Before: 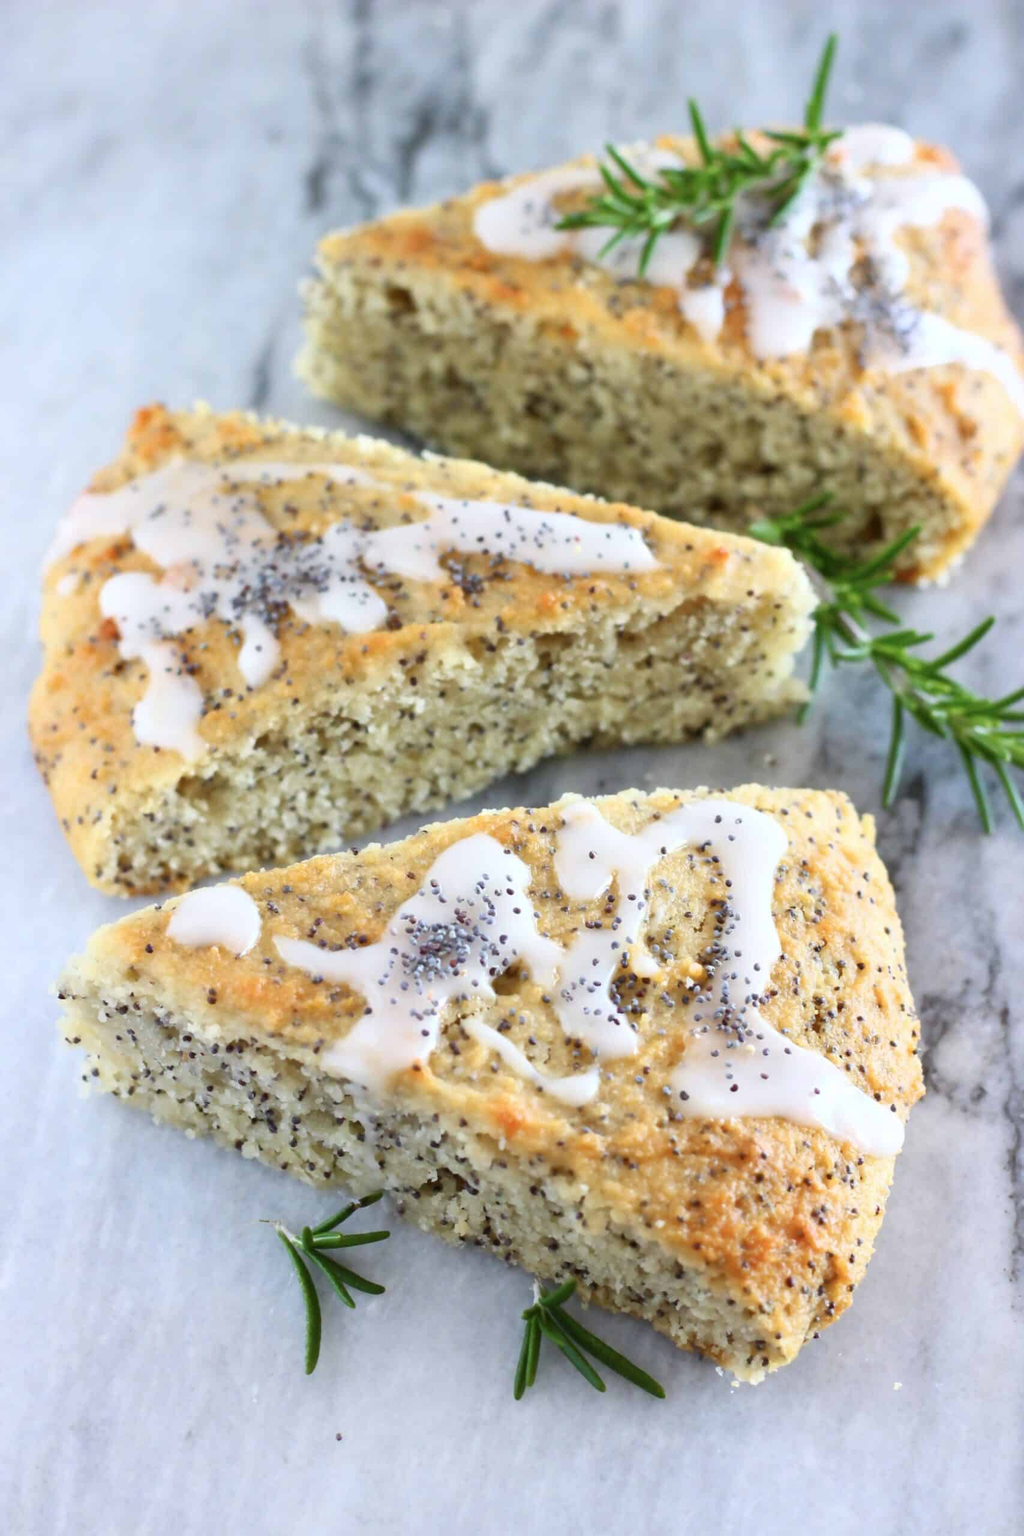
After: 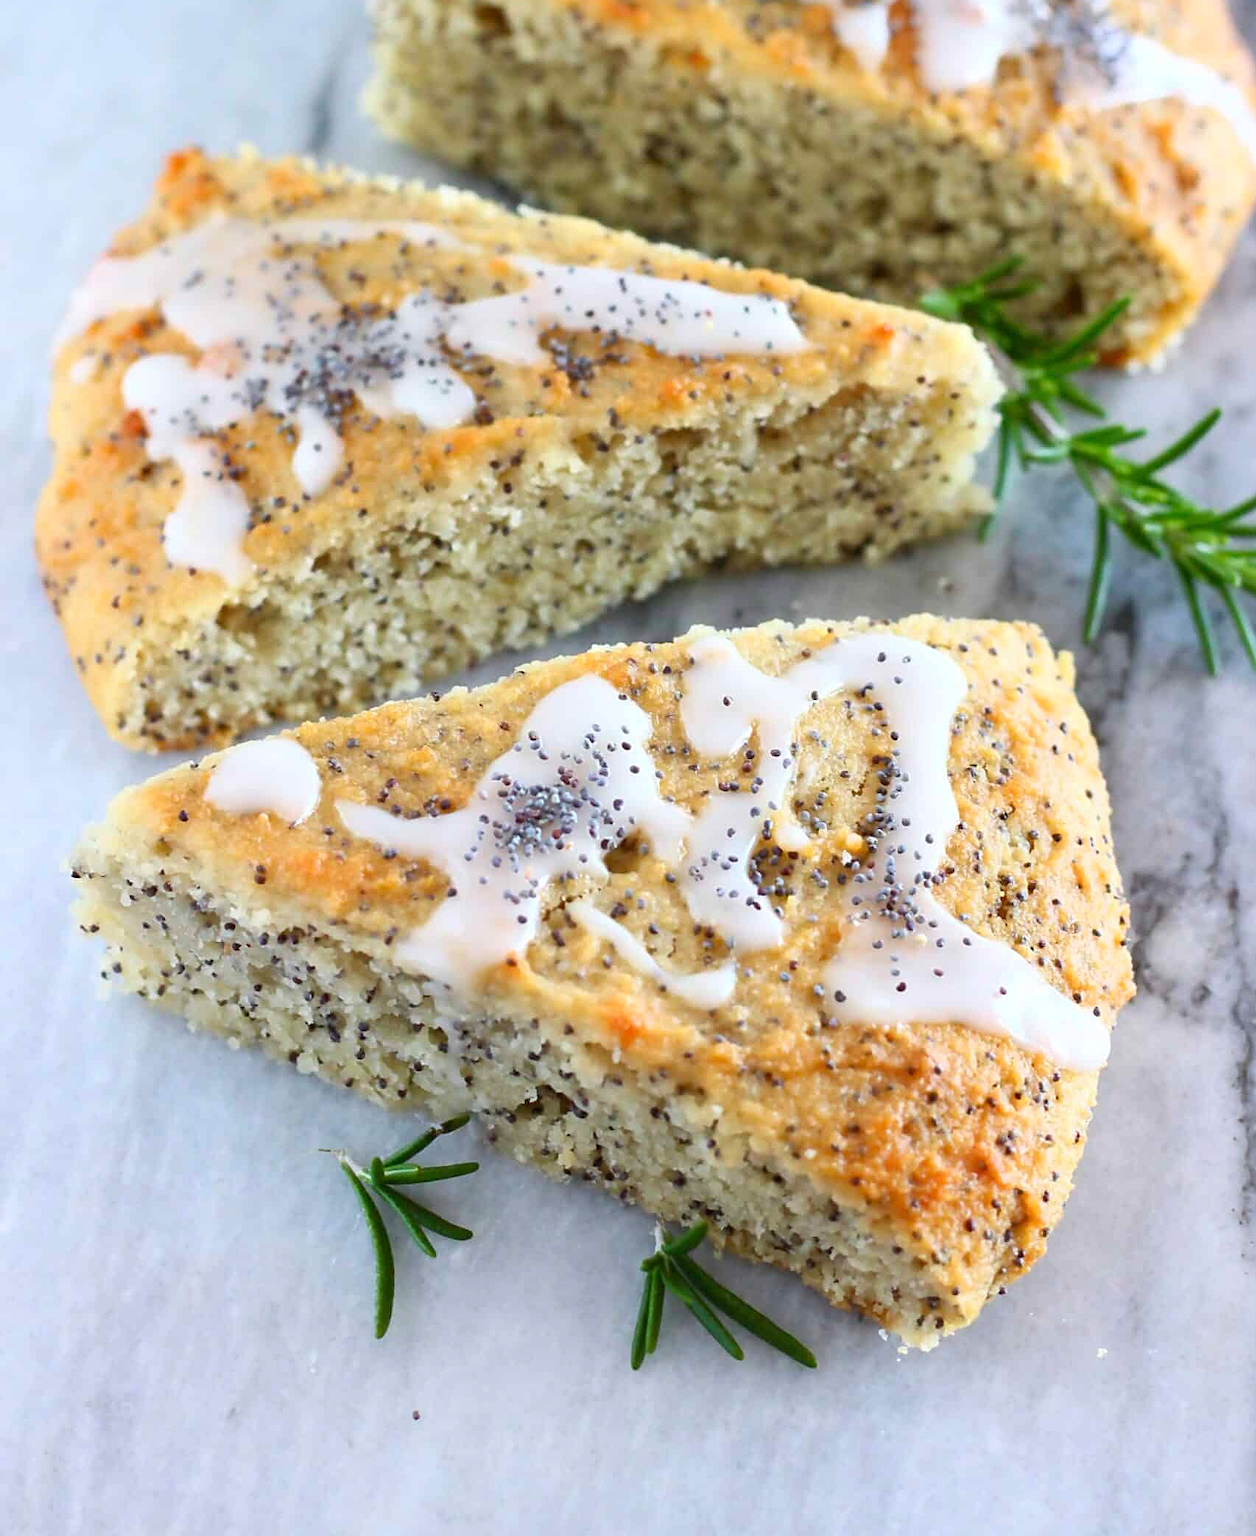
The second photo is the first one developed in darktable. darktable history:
sharpen: on, module defaults
crop and rotate: top 18.507%
exposure: compensate highlight preservation false
